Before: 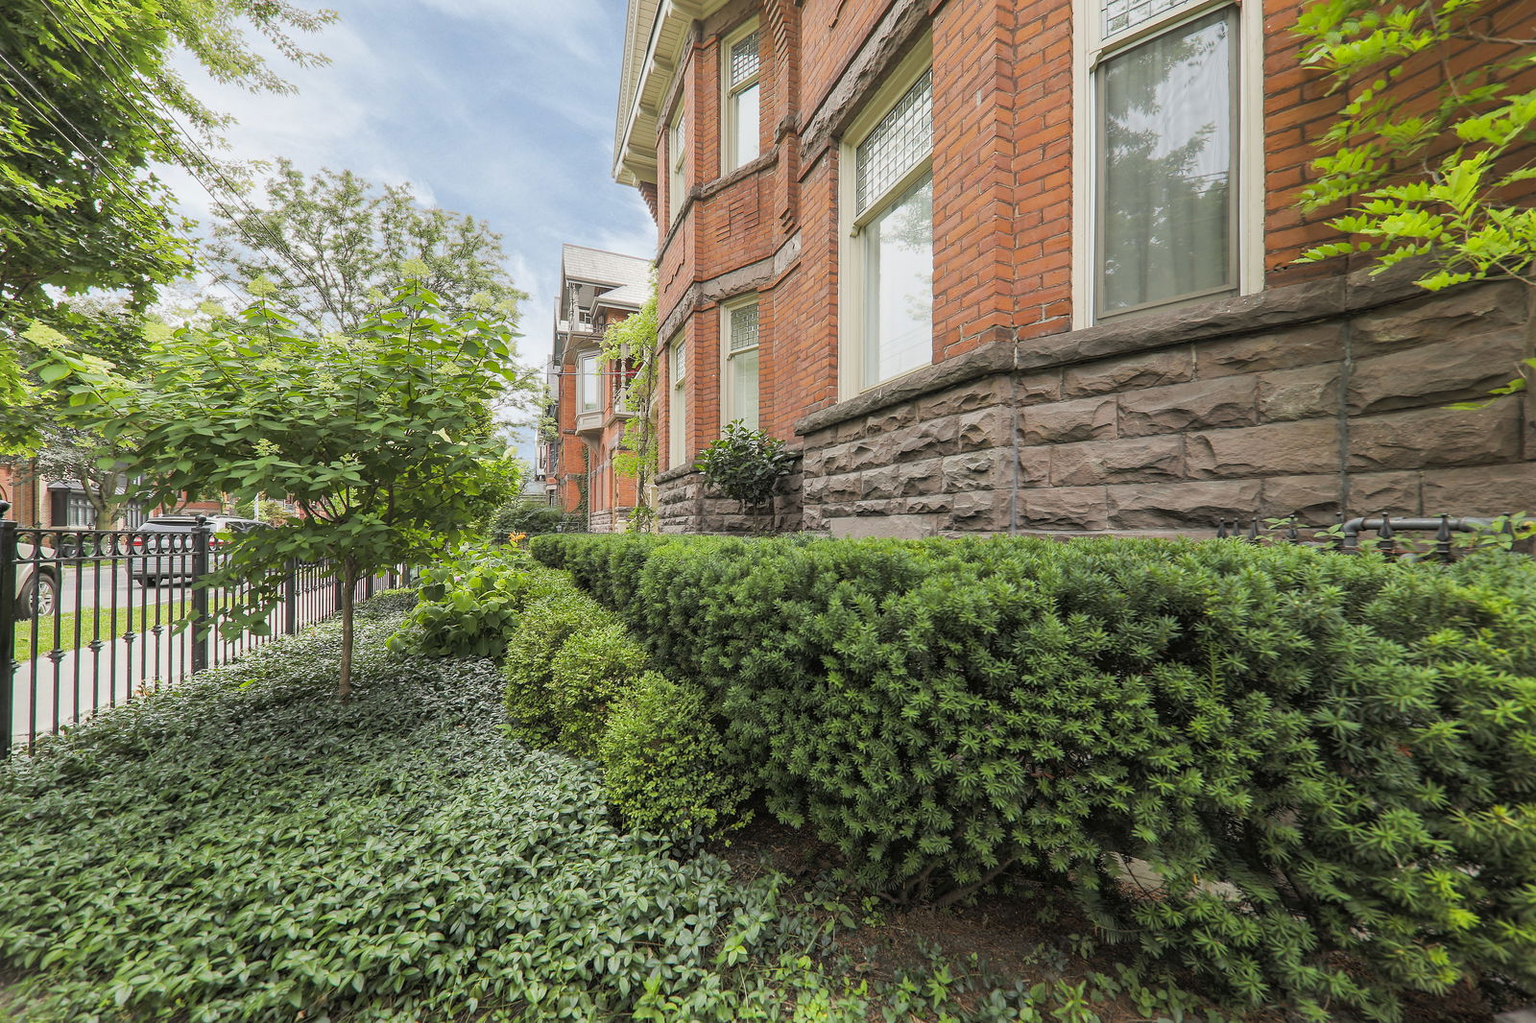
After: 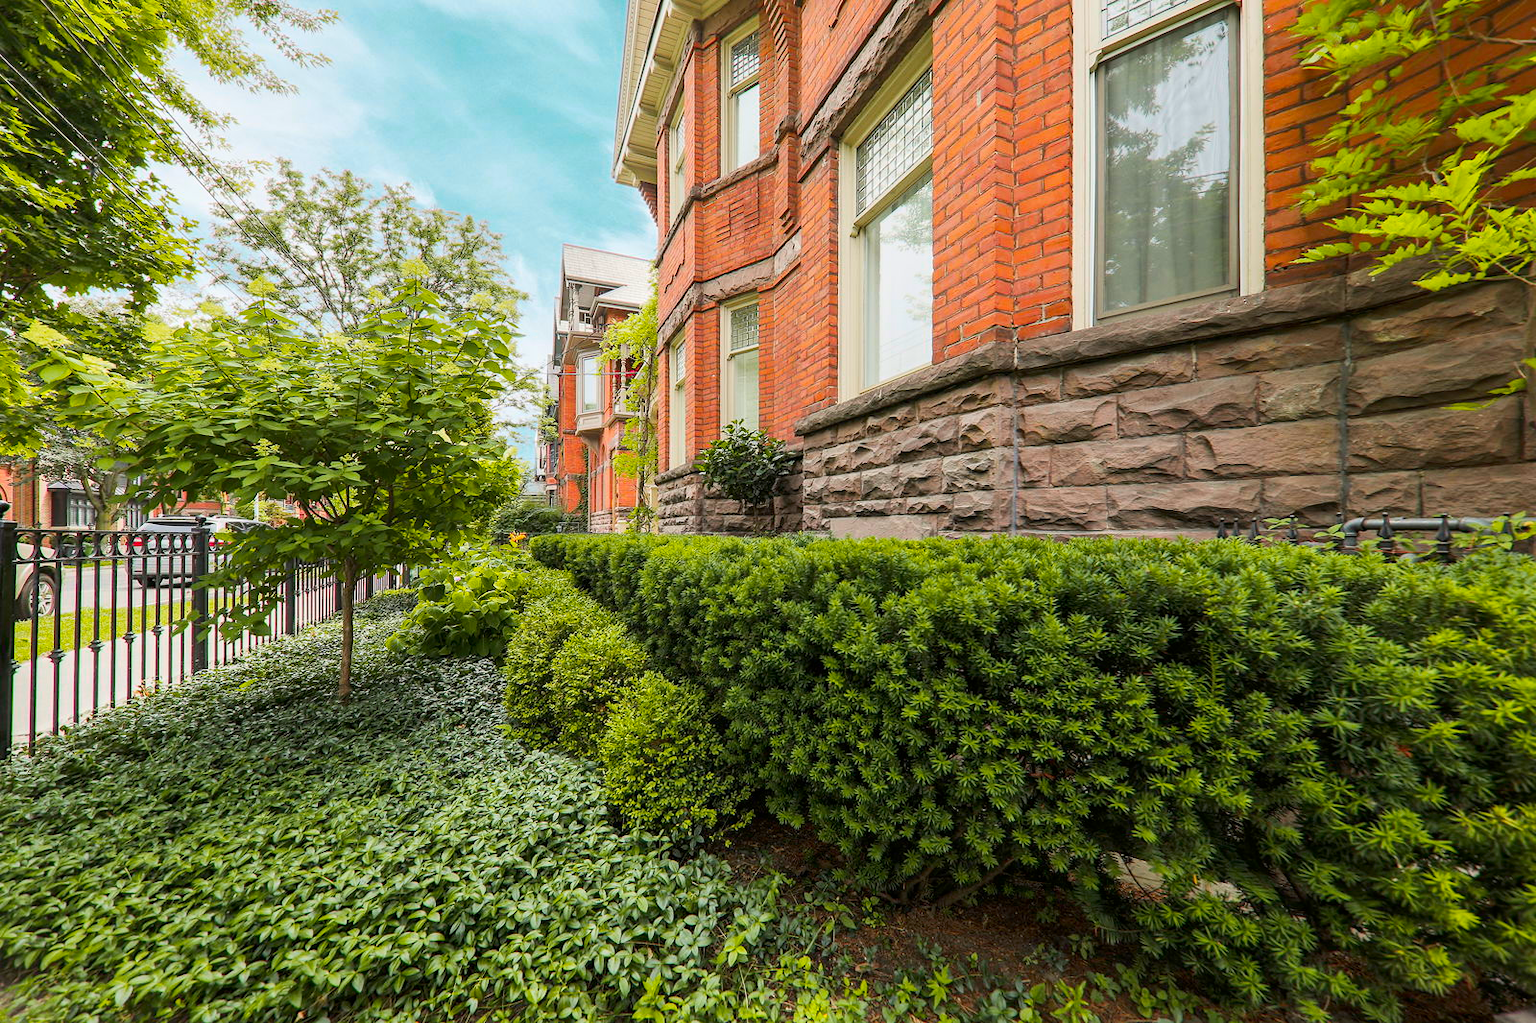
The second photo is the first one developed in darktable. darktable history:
color zones: curves: ch0 [(0.254, 0.492) (0.724, 0.62)]; ch1 [(0.25, 0.528) (0.719, 0.796)]; ch2 [(0, 0.472) (0.25, 0.5) (0.73, 0.184)]
contrast brightness saturation: contrast 0.165, saturation 0.33
